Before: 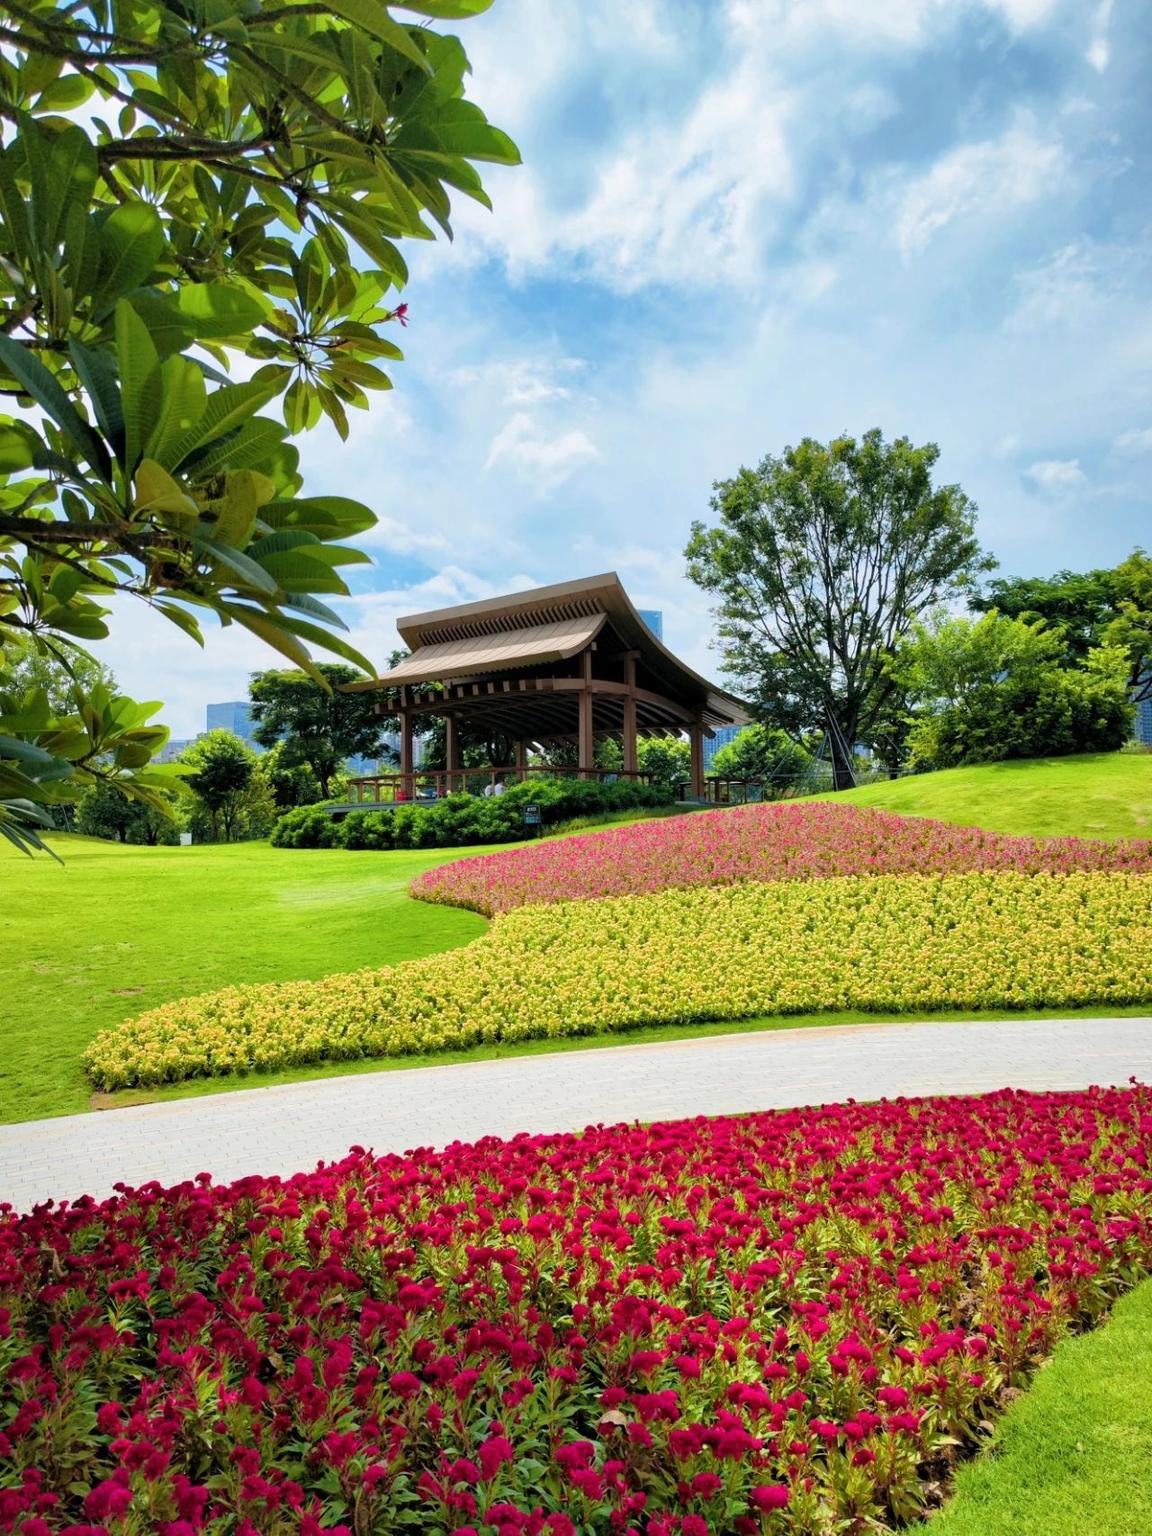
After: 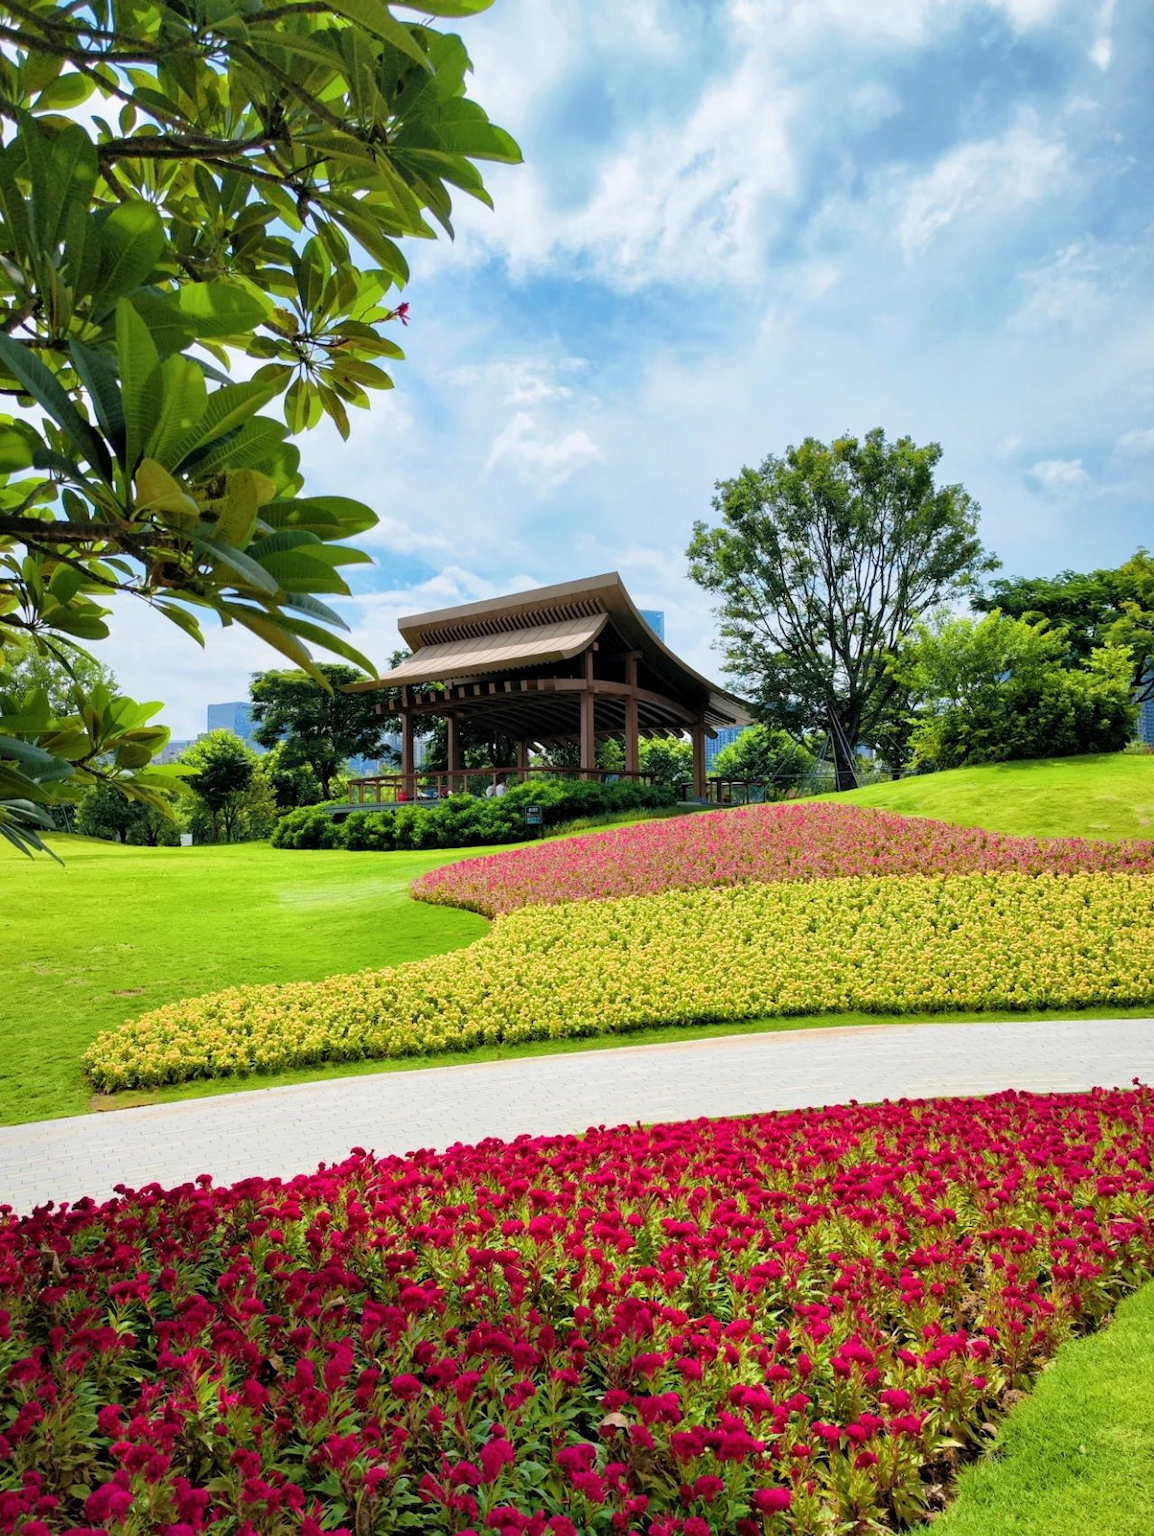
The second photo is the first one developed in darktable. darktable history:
crop: top 0.15%, bottom 0.13%
tone equalizer: on, module defaults
